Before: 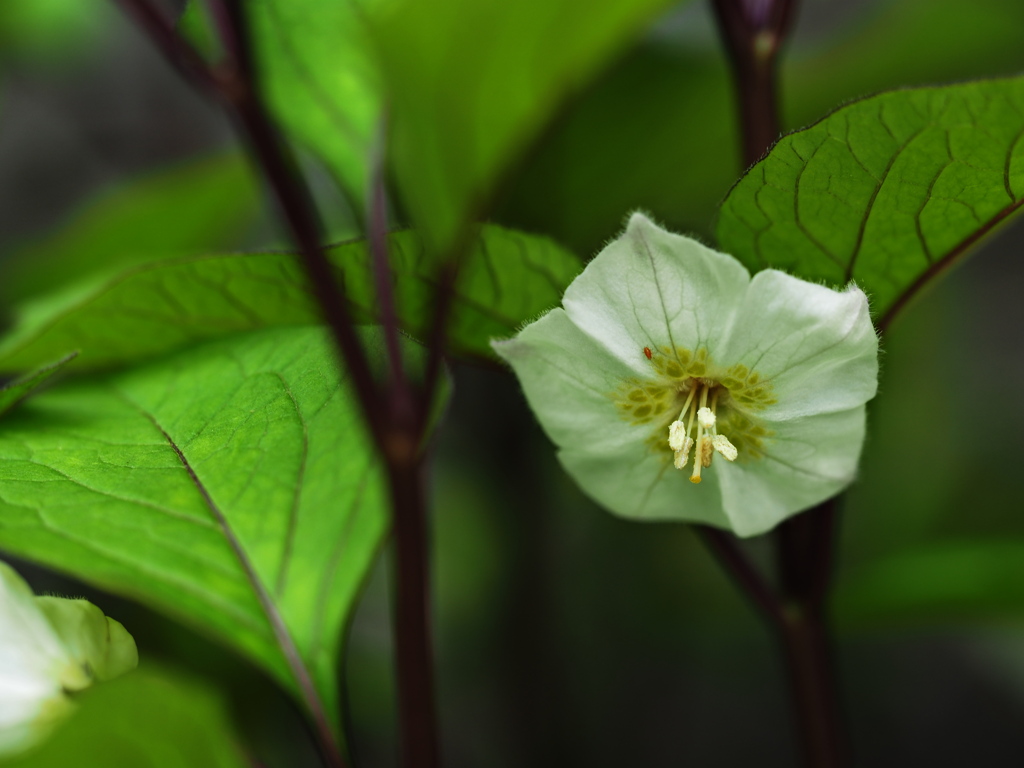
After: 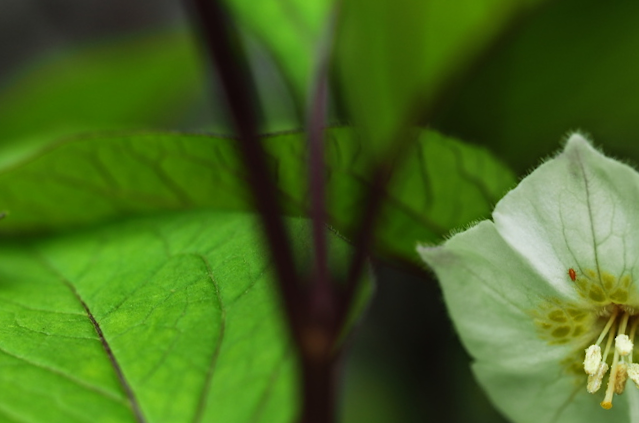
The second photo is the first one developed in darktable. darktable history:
crop and rotate: angle -6.04°, left 1.995%, top 7.07%, right 27.145%, bottom 30.314%
